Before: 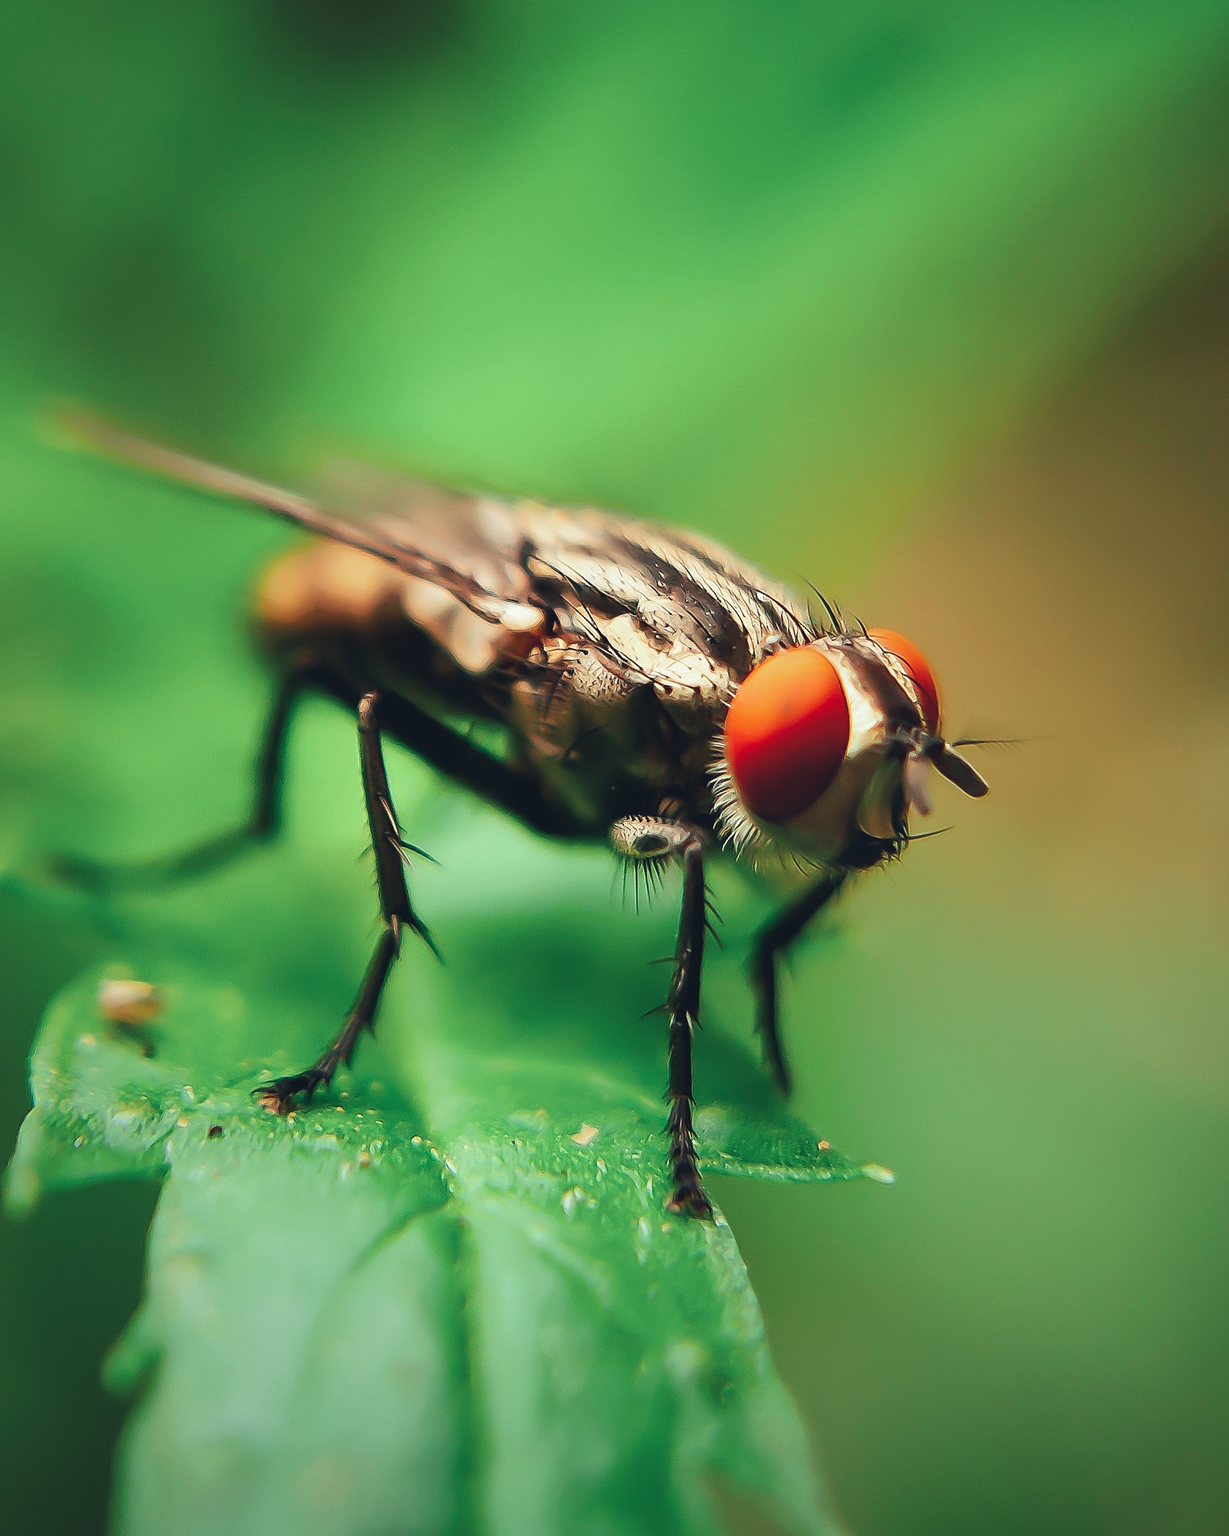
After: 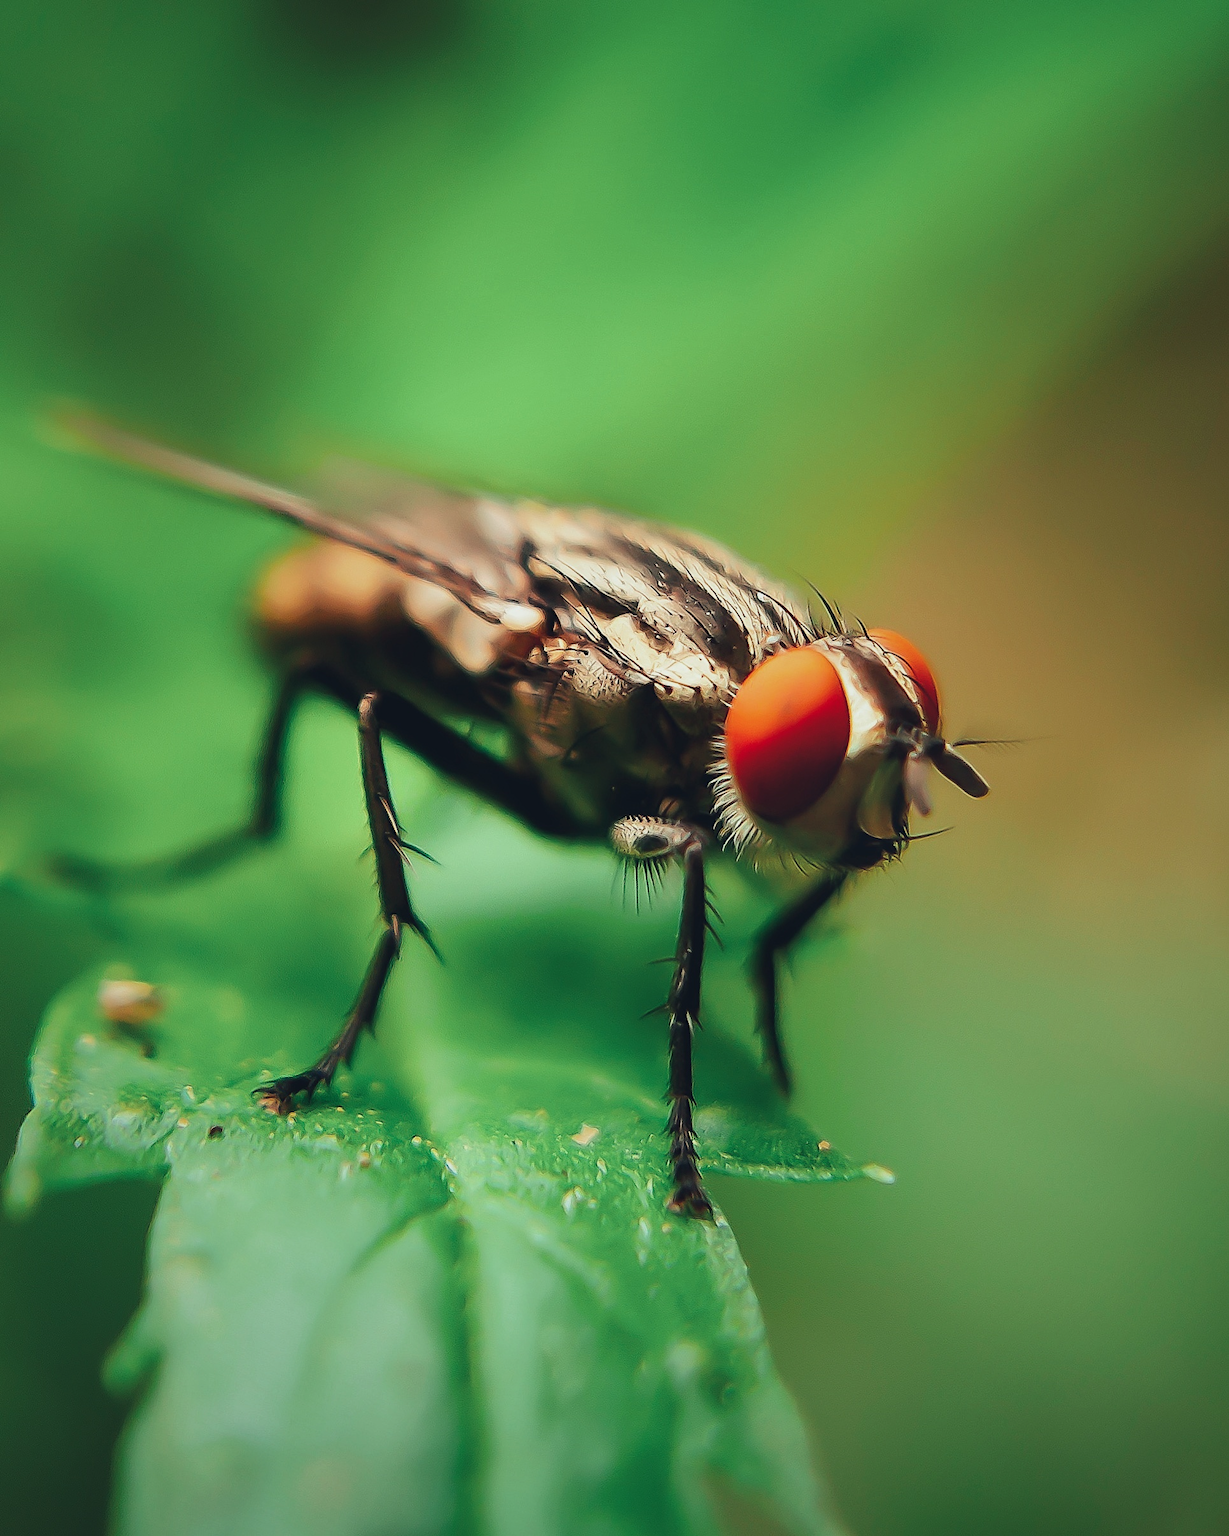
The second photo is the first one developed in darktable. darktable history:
exposure: exposure -0.179 EV, compensate highlight preservation false
